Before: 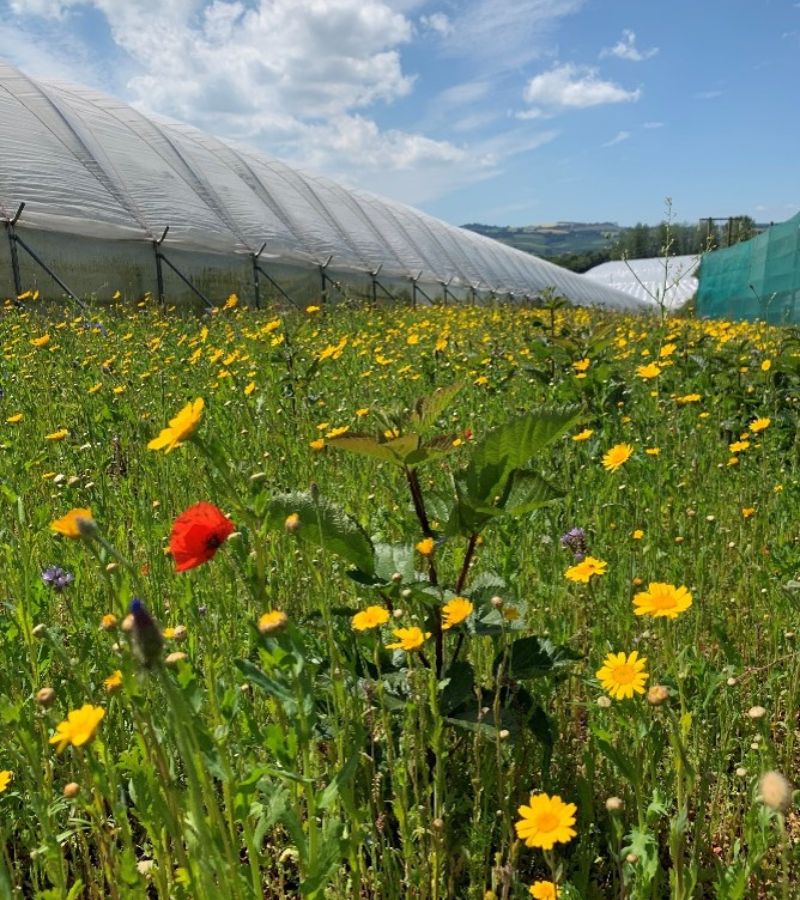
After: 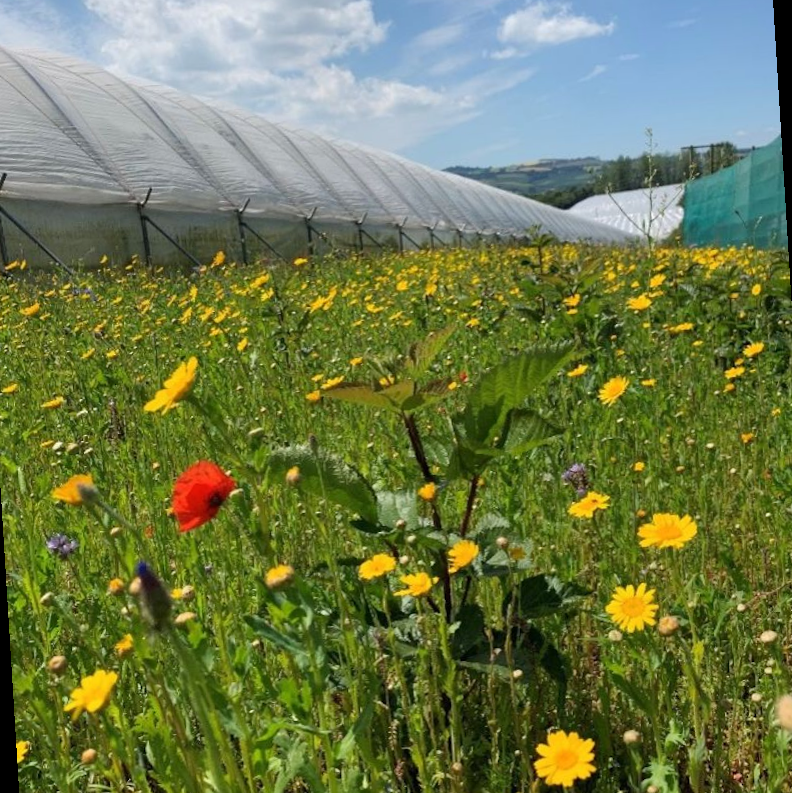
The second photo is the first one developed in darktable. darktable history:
base curve: curves: ch0 [(0, 0) (0.283, 0.295) (1, 1)], preserve colors none
rotate and perspective: rotation -3.52°, crop left 0.036, crop right 0.964, crop top 0.081, crop bottom 0.919
